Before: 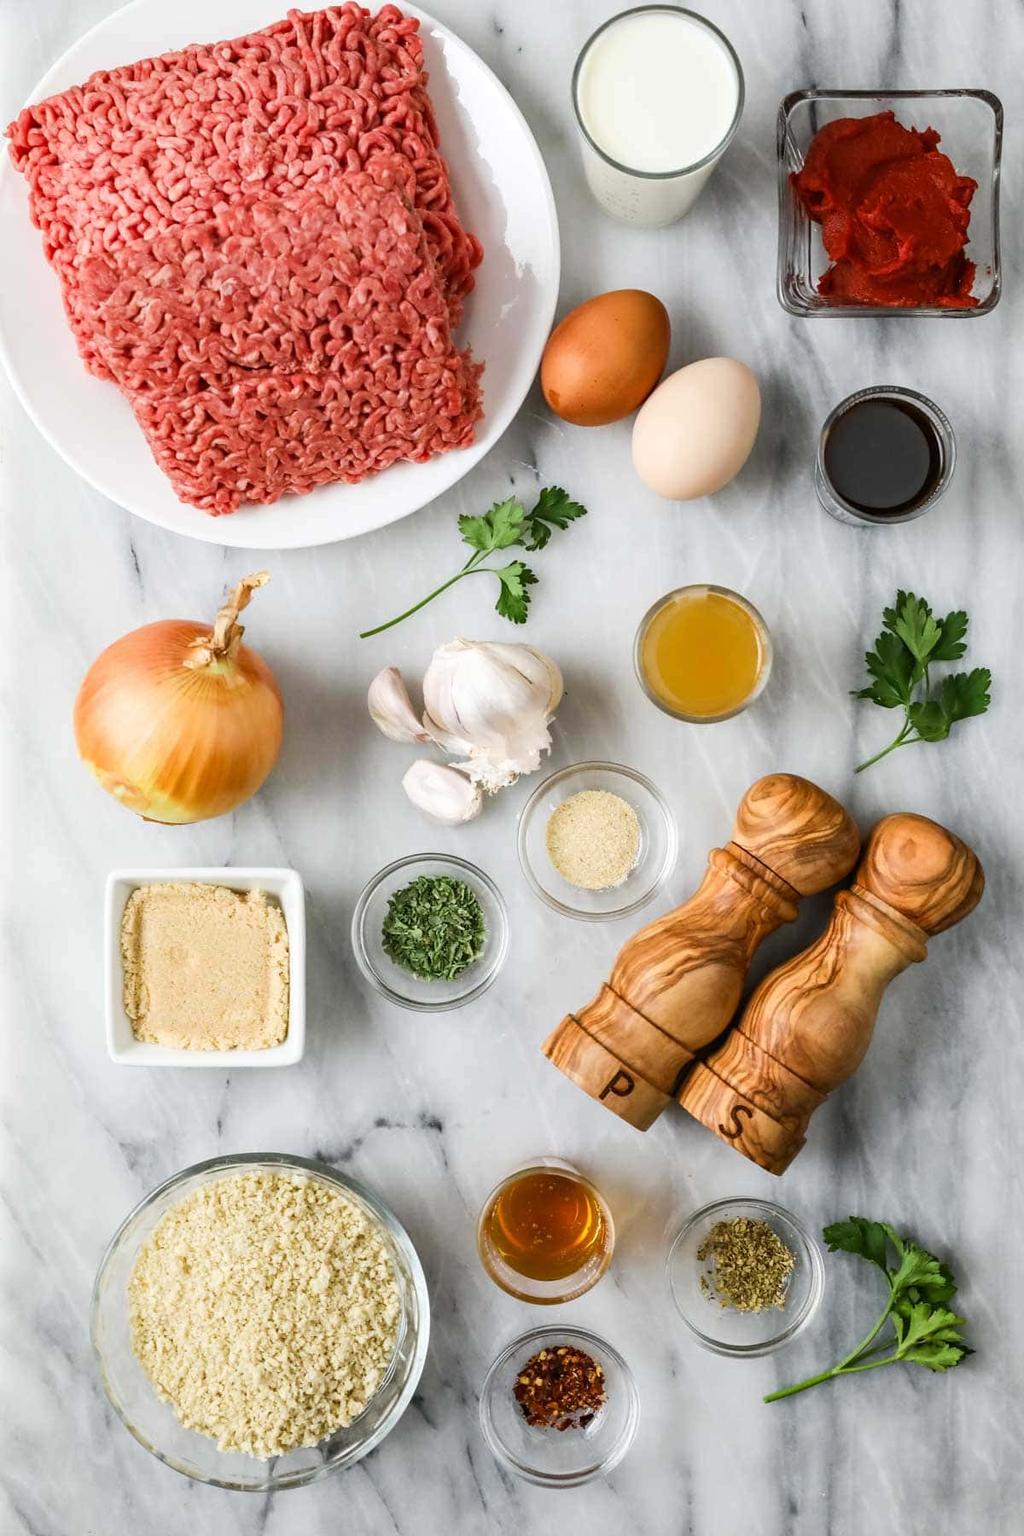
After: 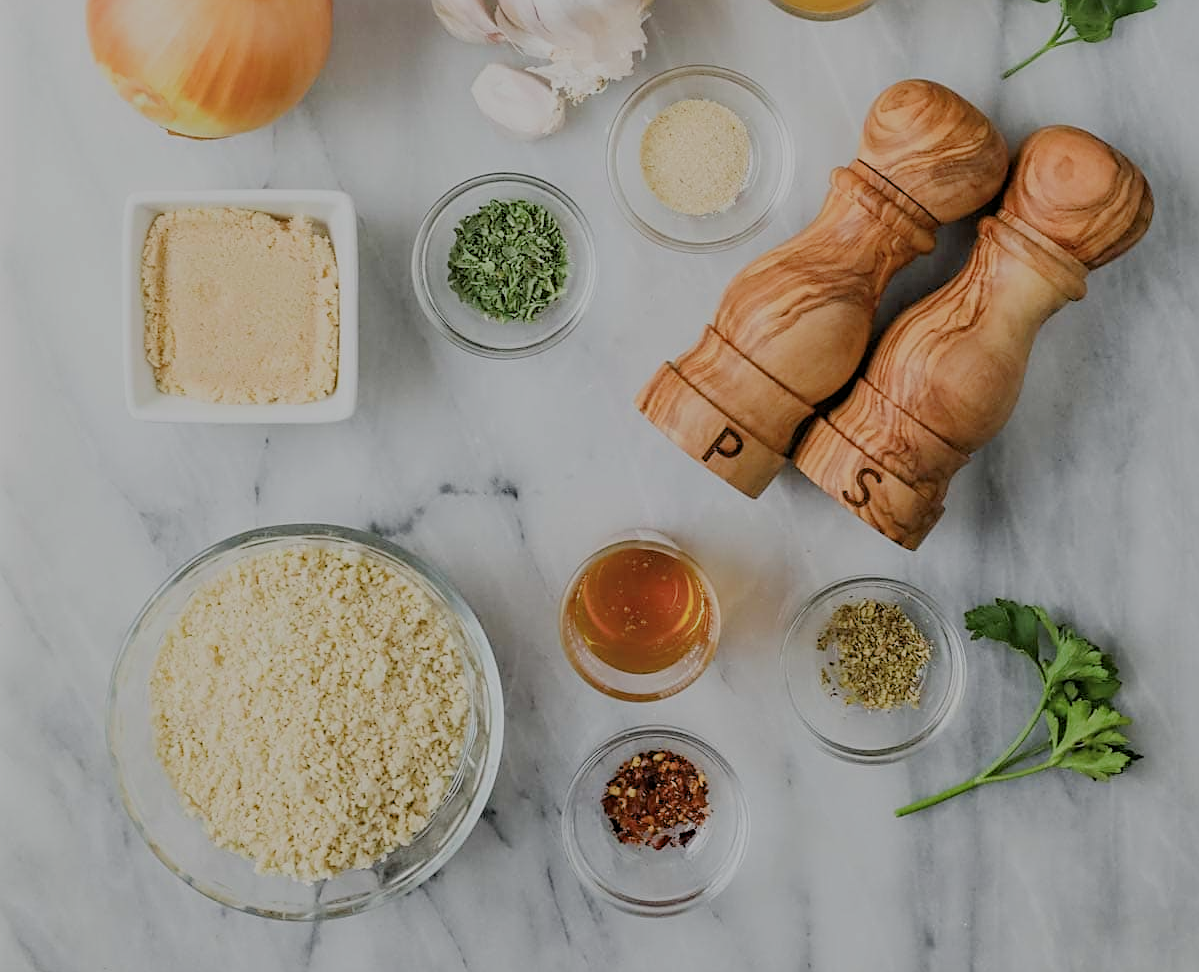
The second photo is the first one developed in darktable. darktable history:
crop and rotate: top 45.961%, right 0.049%
filmic rgb: middle gray luminance 2.54%, black relative exposure -9.95 EV, white relative exposure 6.99 EV, dynamic range scaling 10.44%, target black luminance 0%, hardness 3.18, latitude 43.97%, contrast 0.665, highlights saturation mix 4.66%, shadows ↔ highlights balance 13.54%
sharpen: on, module defaults
